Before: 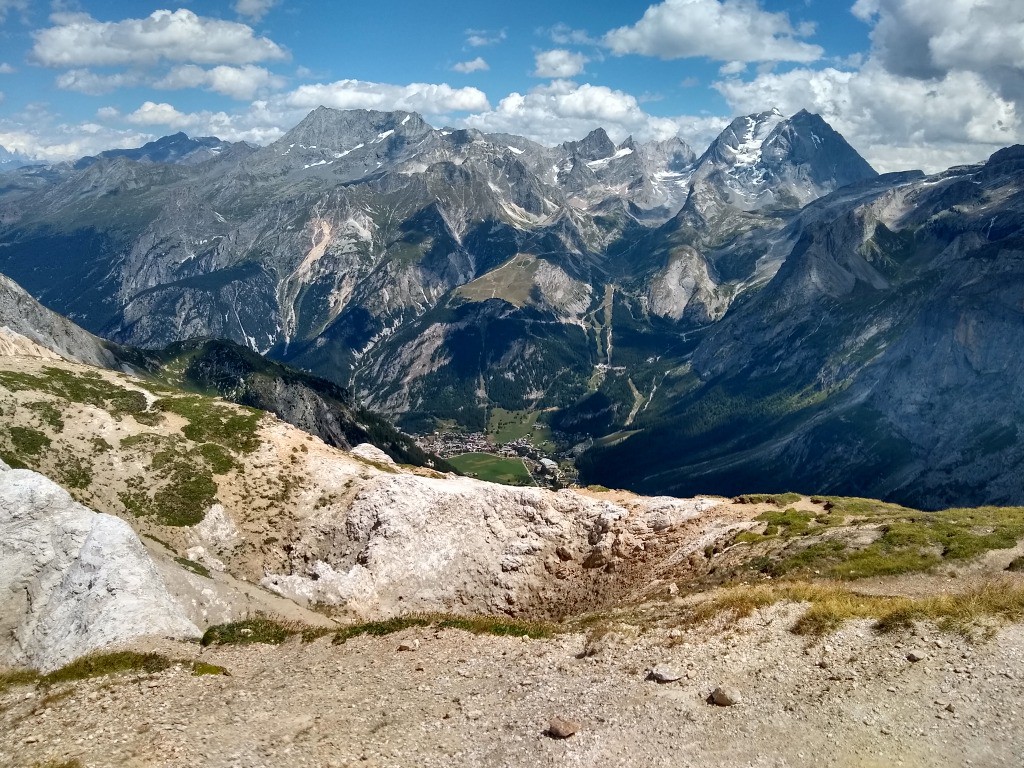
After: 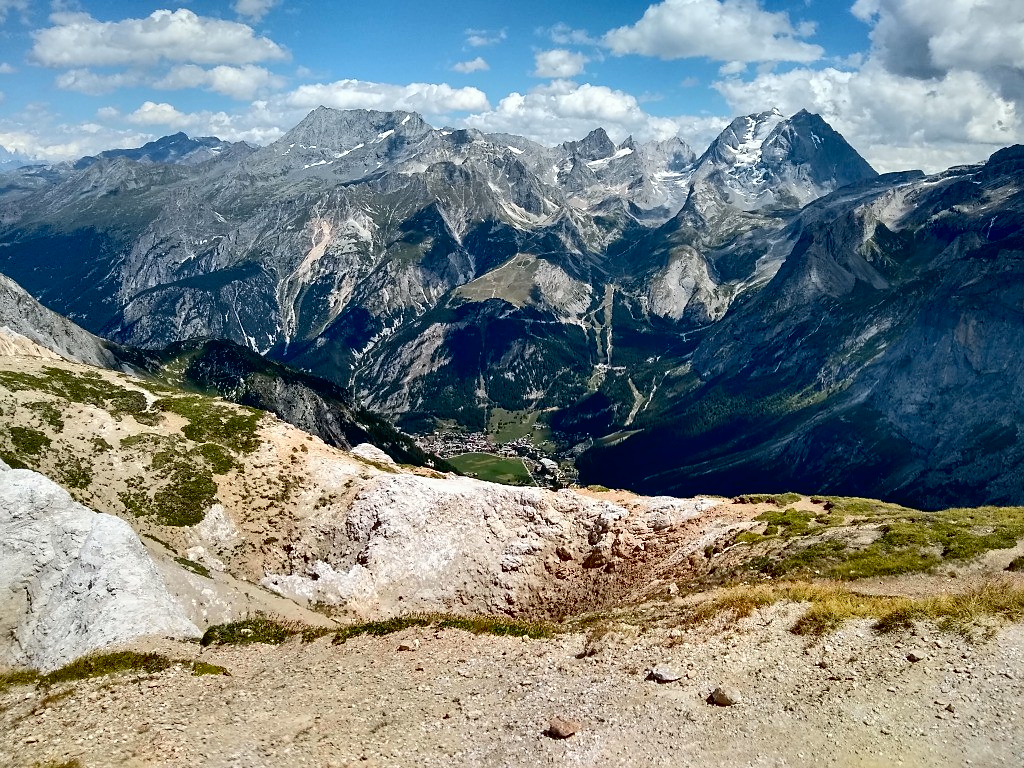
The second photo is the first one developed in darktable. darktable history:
tone curve: curves: ch0 [(0, 0.01) (0.037, 0.032) (0.131, 0.108) (0.275, 0.256) (0.483, 0.512) (0.61, 0.665) (0.696, 0.742) (0.792, 0.819) (0.911, 0.925) (0.997, 0.995)]; ch1 [(0, 0) (0.301, 0.3) (0.423, 0.421) (0.492, 0.488) (0.507, 0.503) (0.53, 0.532) (0.573, 0.586) (0.683, 0.702) (0.746, 0.77) (1, 1)]; ch2 [(0, 0) (0.246, 0.233) (0.36, 0.352) (0.415, 0.415) (0.485, 0.487) (0.502, 0.504) (0.525, 0.518) (0.539, 0.539) (0.587, 0.594) (0.636, 0.652) (0.711, 0.729) (0.845, 0.855) (0.998, 0.977)], color space Lab, independent channels, preserve colors none
sharpen: radius 1.489, amount 0.408, threshold 1.658
exposure: black level correction 0.011, compensate highlight preservation false
